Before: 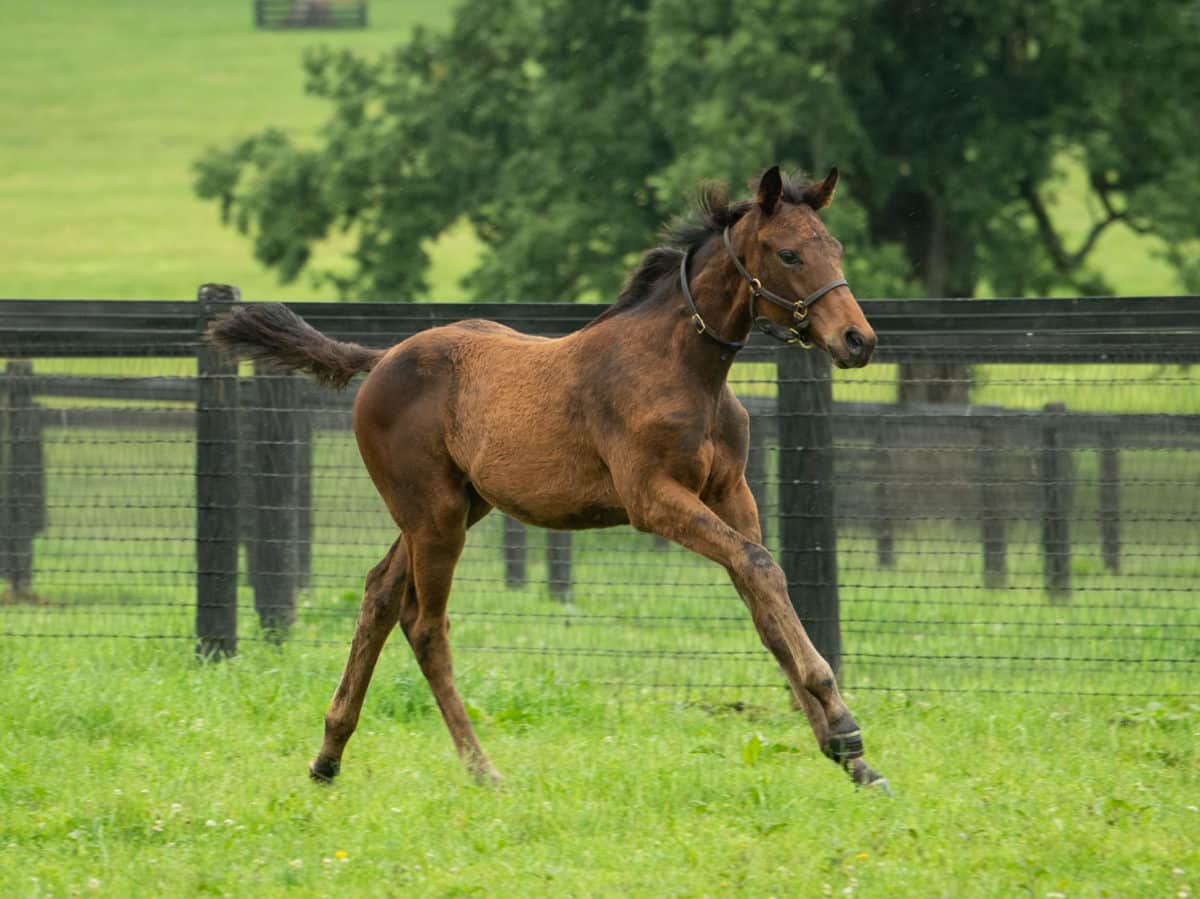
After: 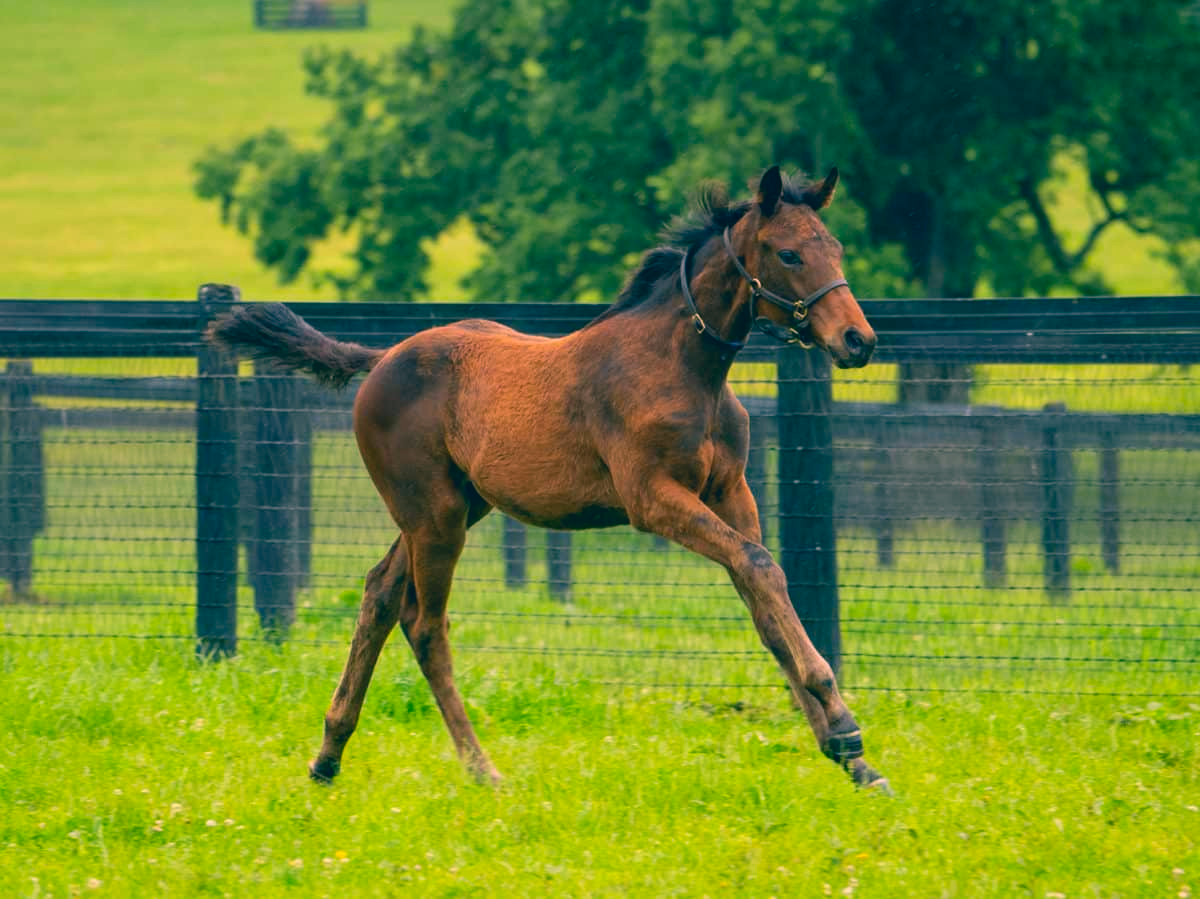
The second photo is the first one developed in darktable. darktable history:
color correction: highlights a* 16.3, highlights b* 0.327, shadows a* -14.94, shadows b* -14.61, saturation 1.54
